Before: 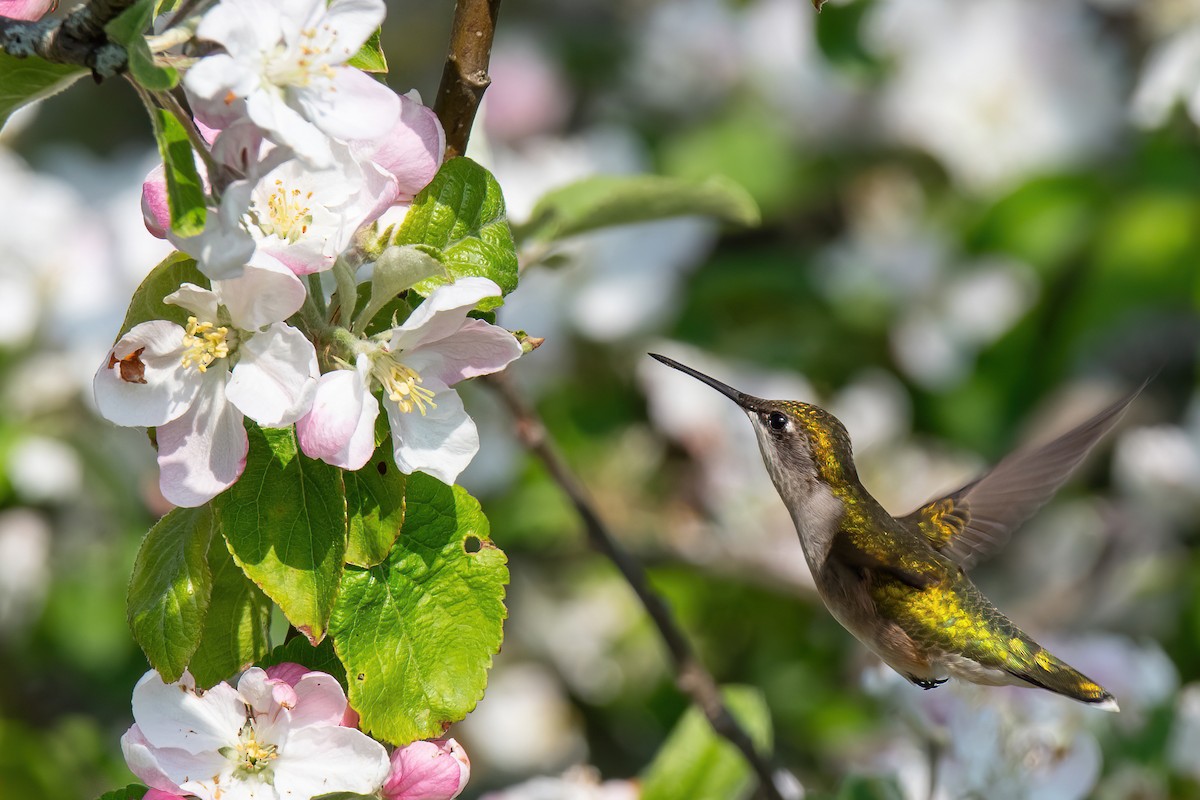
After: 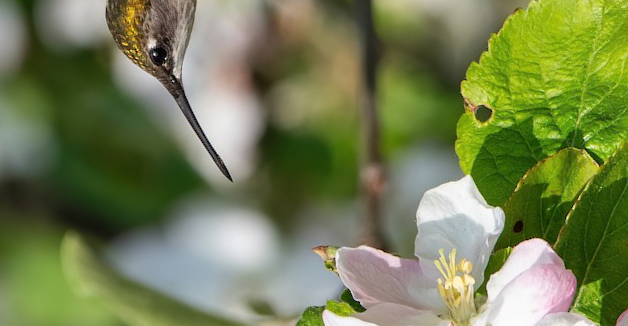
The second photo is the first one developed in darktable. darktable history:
crop and rotate: angle 147.67°, left 9.179%, top 15.61%, right 4.595%, bottom 17.167%
